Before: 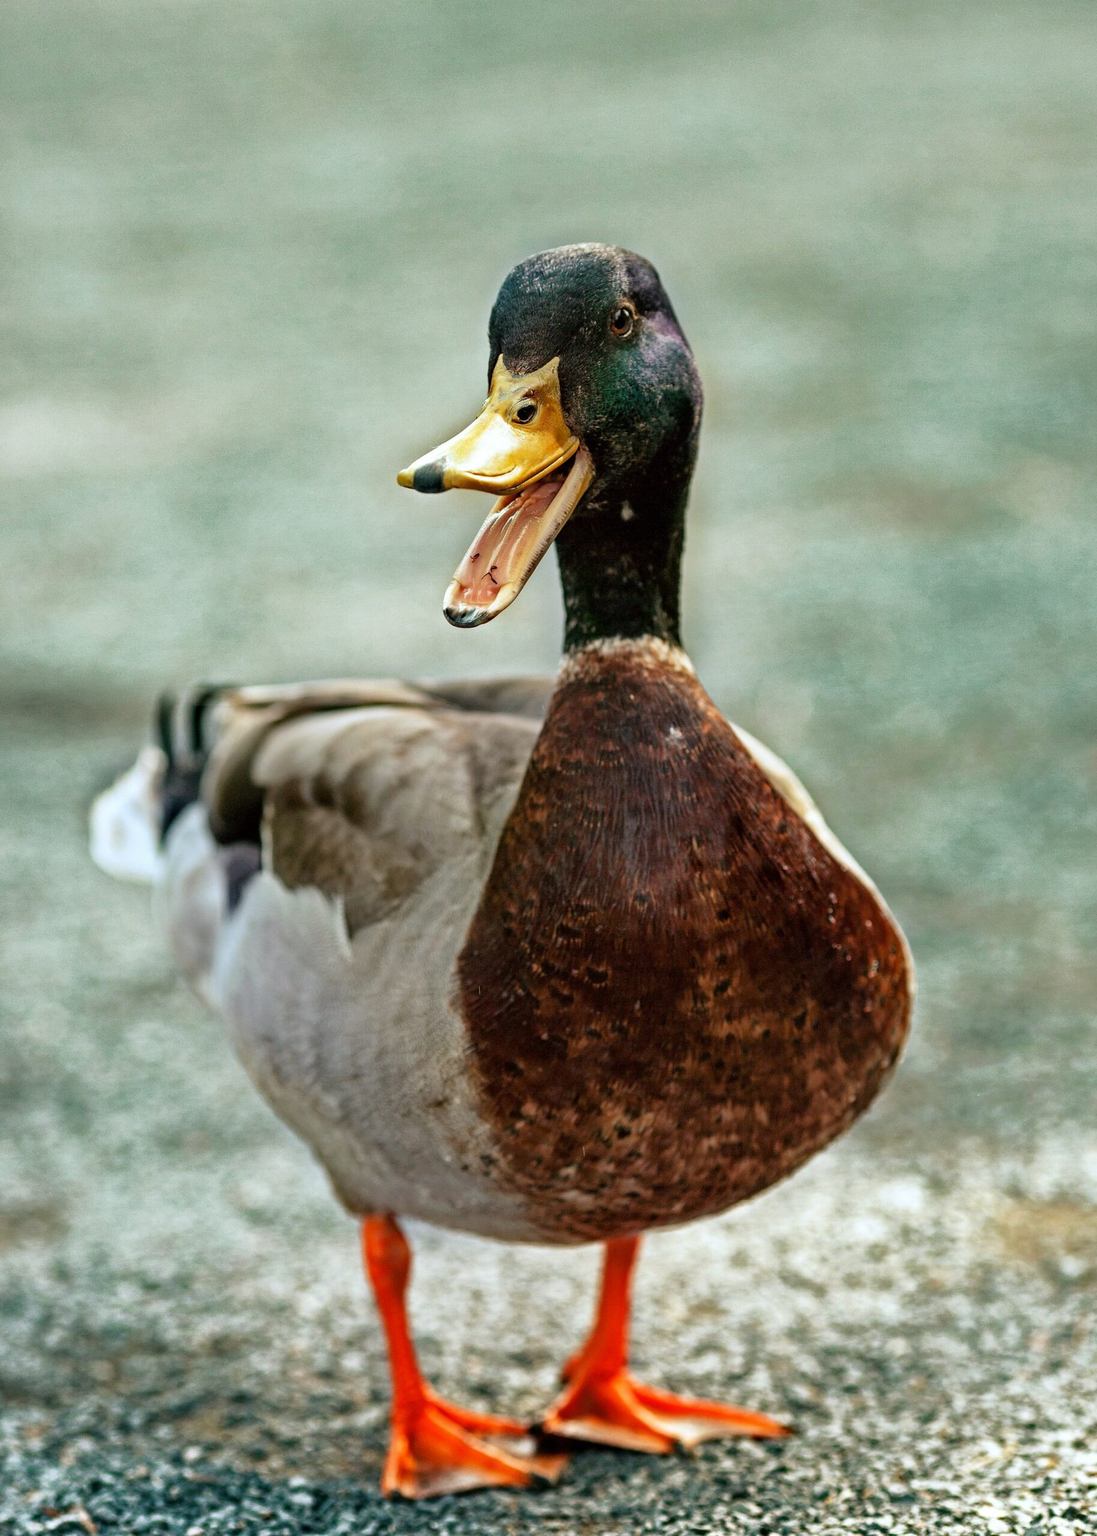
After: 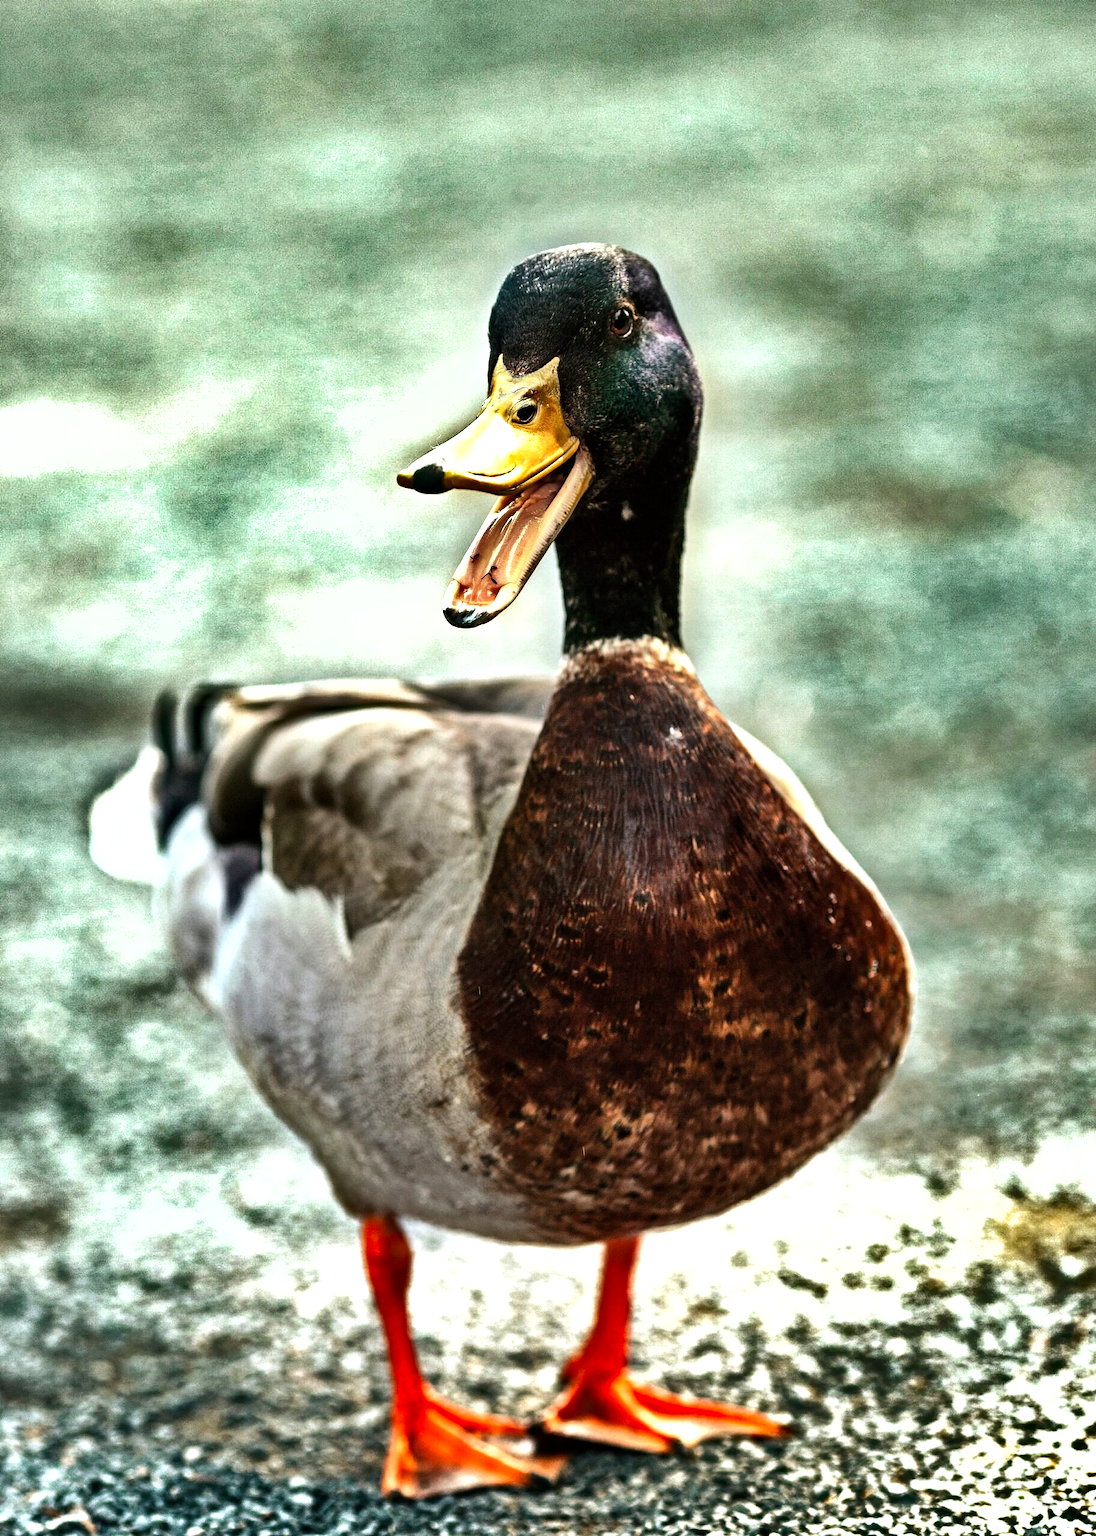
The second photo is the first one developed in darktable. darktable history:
tone equalizer: -8 EV -1.08 EV, -7 EV -1.01 EV, -6 EV -0.867 EV, -5 EV -0.578 EV, -3 EV 0.578 EV, -2 EV 0.867 EV, -1 EV 1.01 EV, +0 EV 1.08 EV, edges refinement/feathering 500, mask exposure compensation -1.57 EV, preserve details no
shadows and highlights: white point adjustment 0.1, highlights -70, soften with gaussian
